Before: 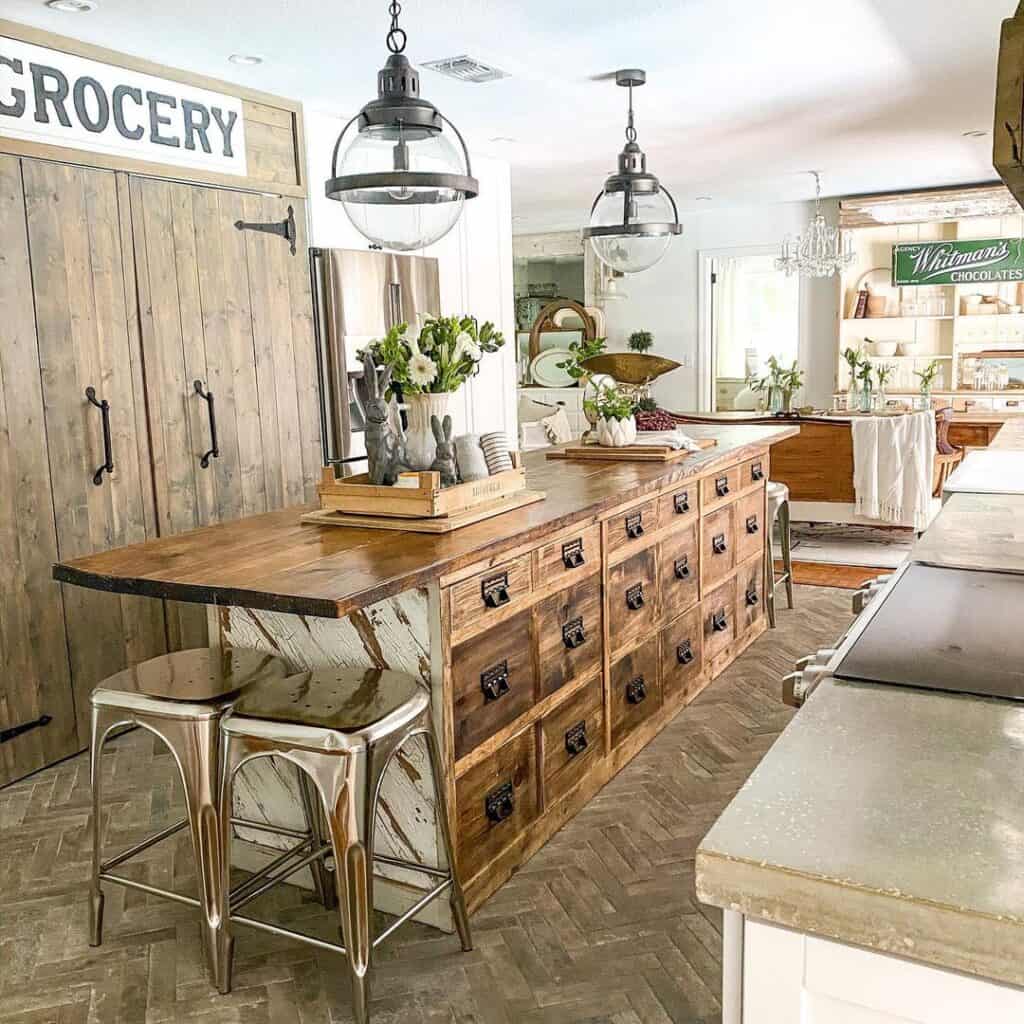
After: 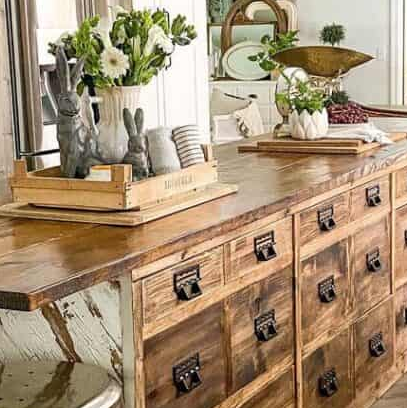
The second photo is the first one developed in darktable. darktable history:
crop: left 30.133%, top 29.985%, right 30.043%, bottom 30.076%
shadows and highlights: radius 335.84, shadows 64.17, highlights 4.14, compress 87.43%, soften with gaussian
